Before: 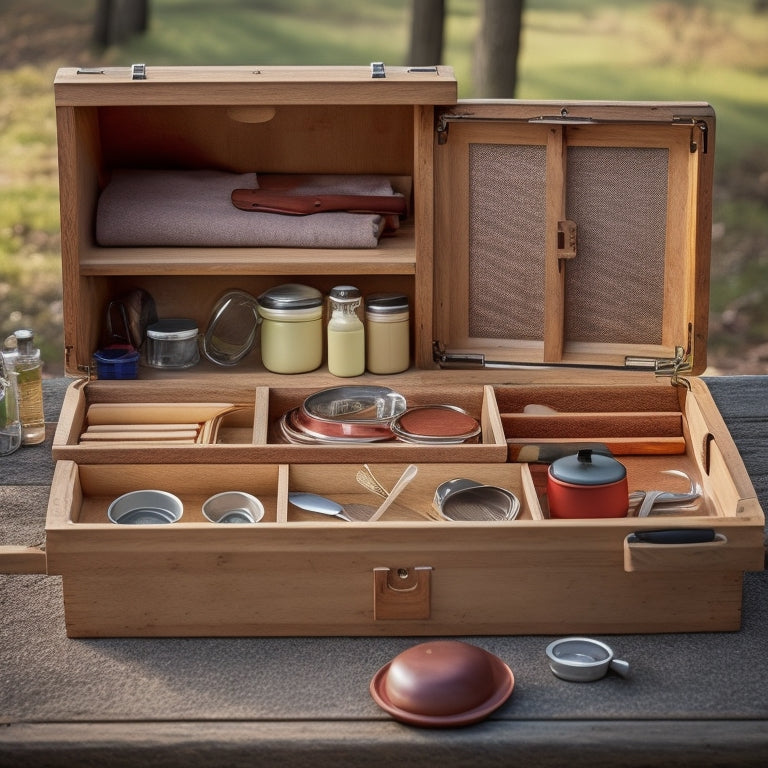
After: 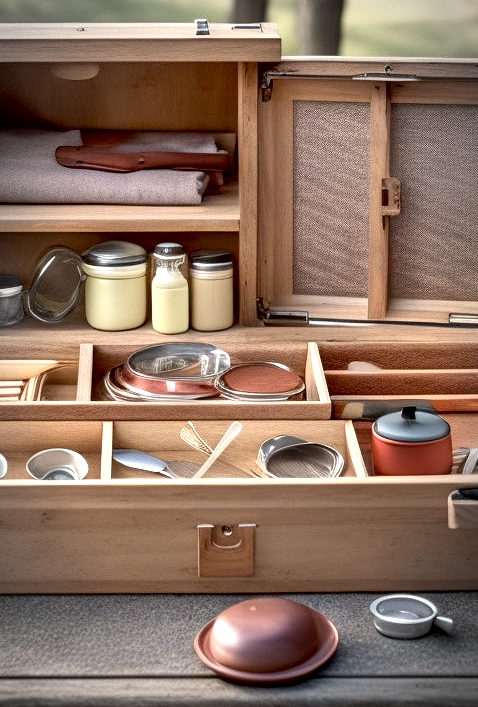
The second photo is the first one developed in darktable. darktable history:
exposure: black level correction 0.008, exposure 0.984 EV, compensate exposure bias true, compensate highlight preservation false
shadows and highlights: low approximation 0.01, soften with gaussian
crop and rotate: left 22.986%, top 5.639%, right 14.659%, bottom 2.272%
vignetting: automatic ratio true
contrast brightness saturation: contrast 0.061, brightness -0.01, saturation -0.228
